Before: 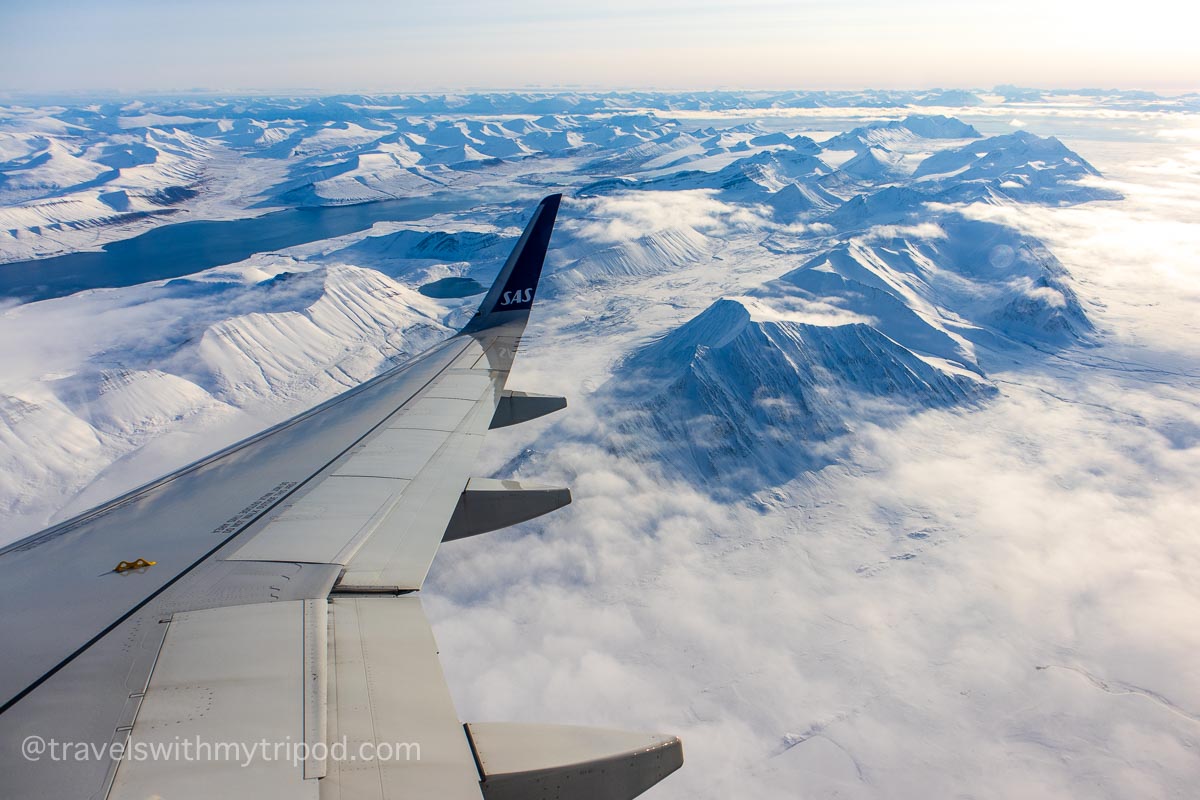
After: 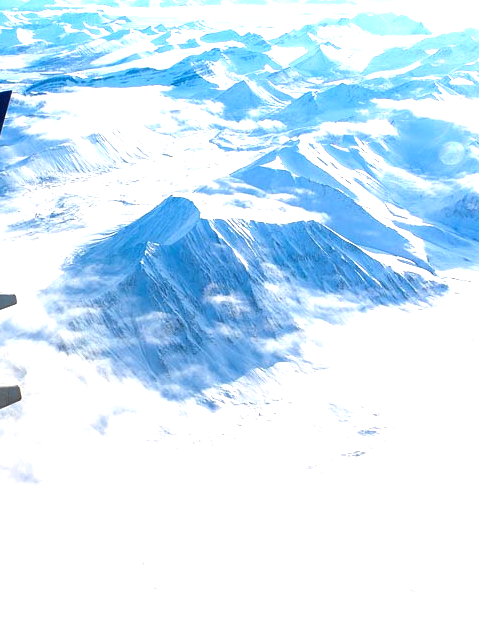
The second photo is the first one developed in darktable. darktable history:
exposure: black level correction 0, exposure 1.438 EV, compensate highlight preservation false
crop: left 45.889%, top 12.963%, right 14.153%, bottom 9.857%
